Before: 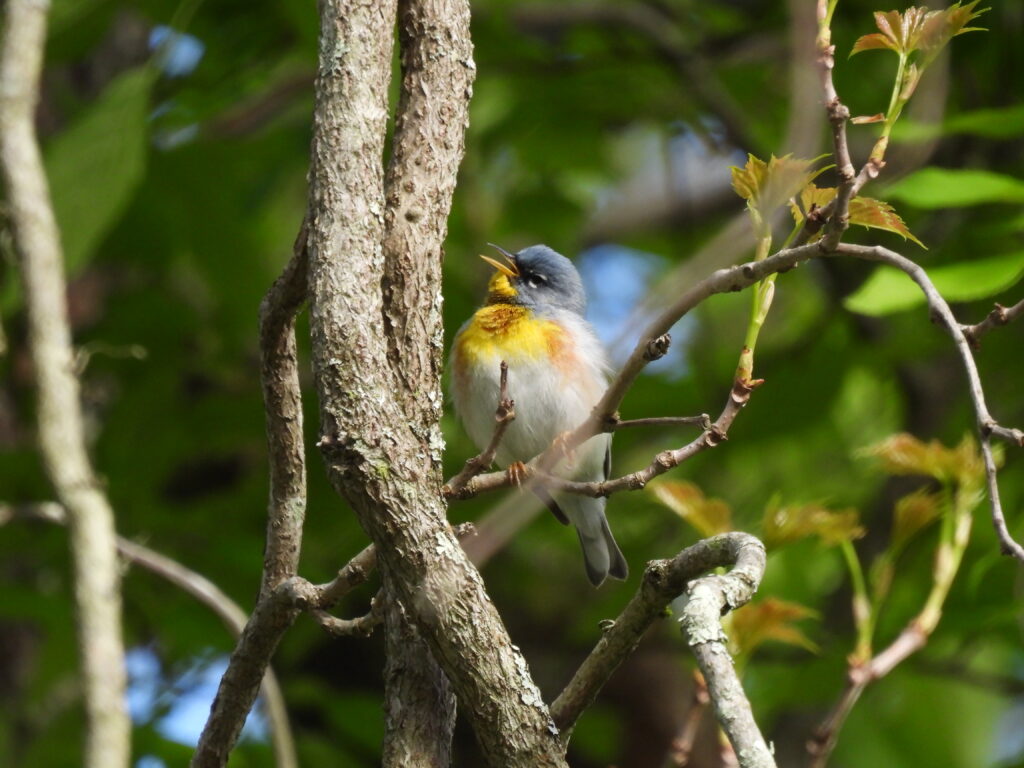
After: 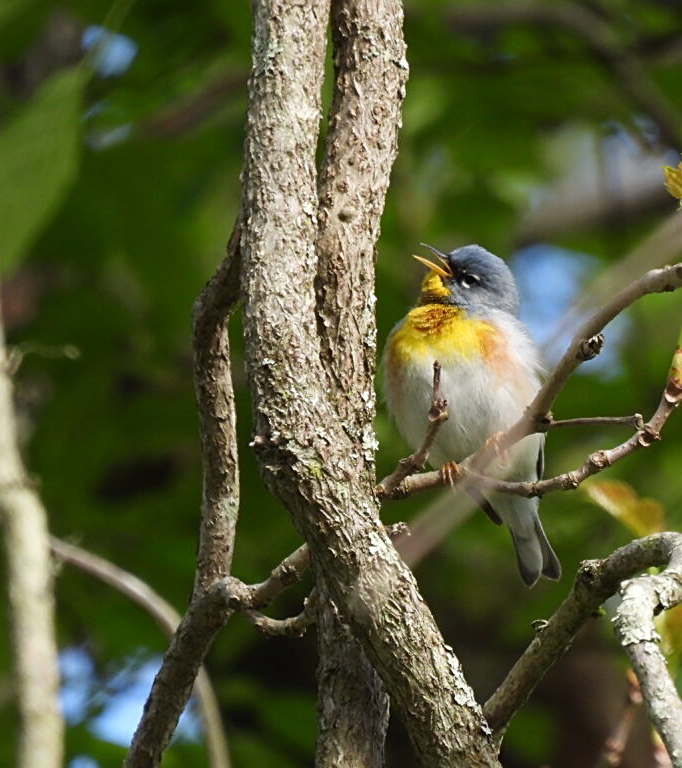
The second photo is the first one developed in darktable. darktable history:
crop and rotate: left 6.617%, right 26.717%
sharpen: on, module defaults
